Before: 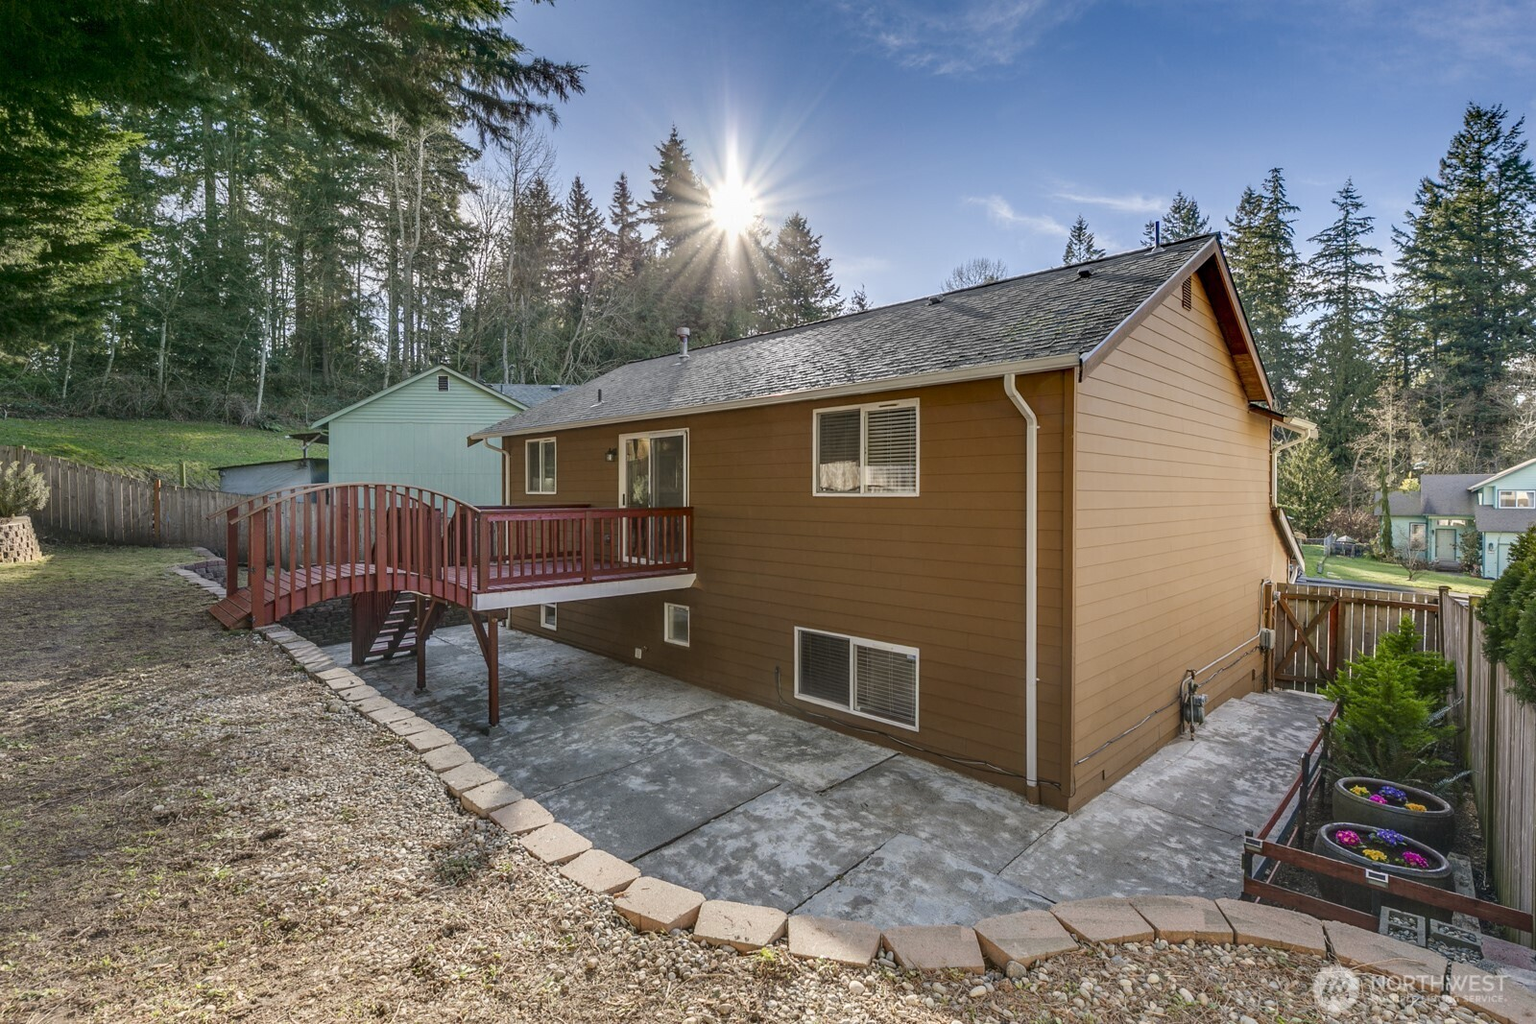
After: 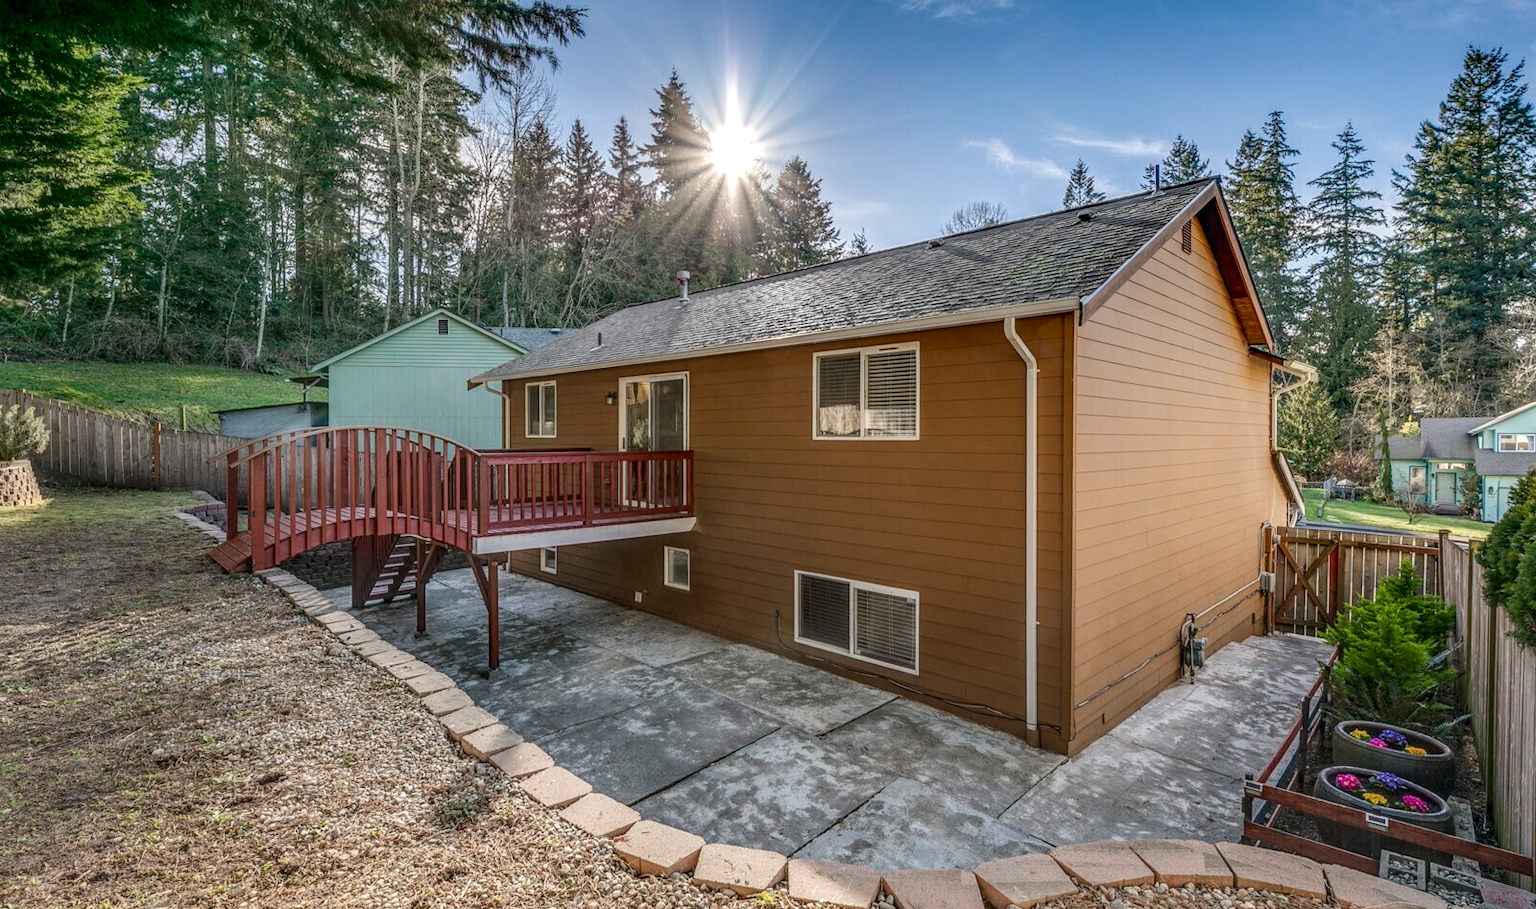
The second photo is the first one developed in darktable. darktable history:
crop and rotate: top 5.609%, bottom 5.609%
local contrast: highlights 0%, shadows 0%, detail 133%
